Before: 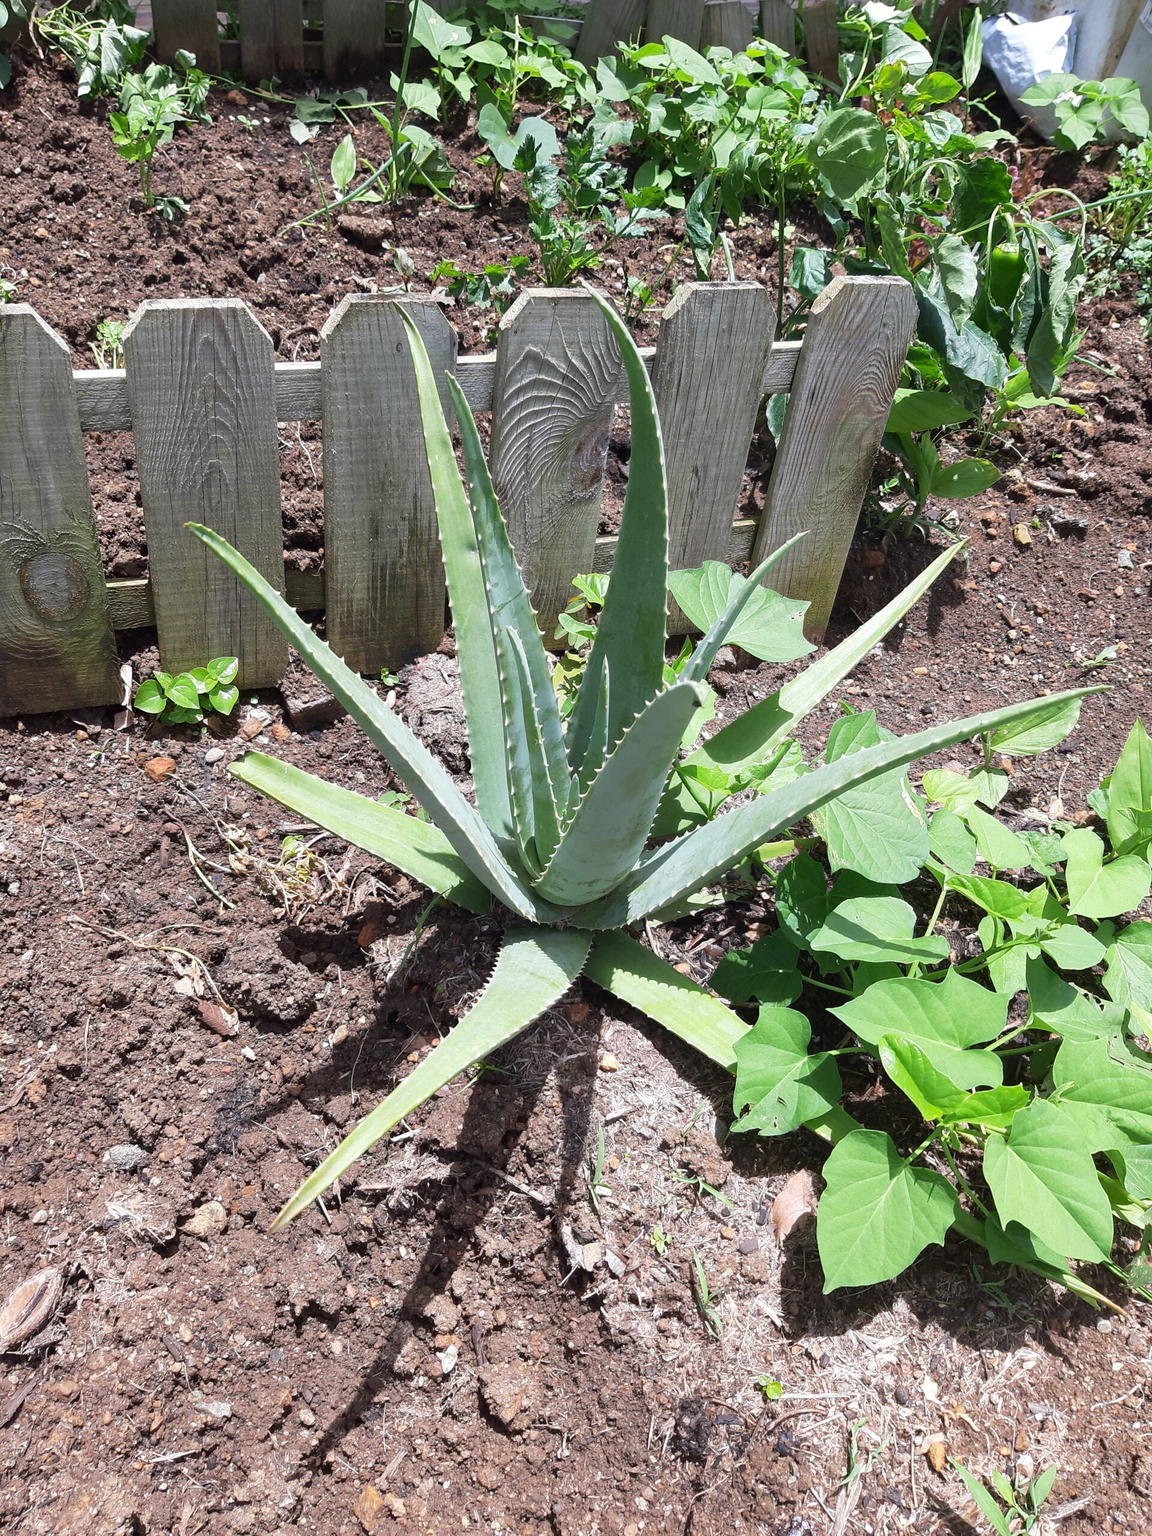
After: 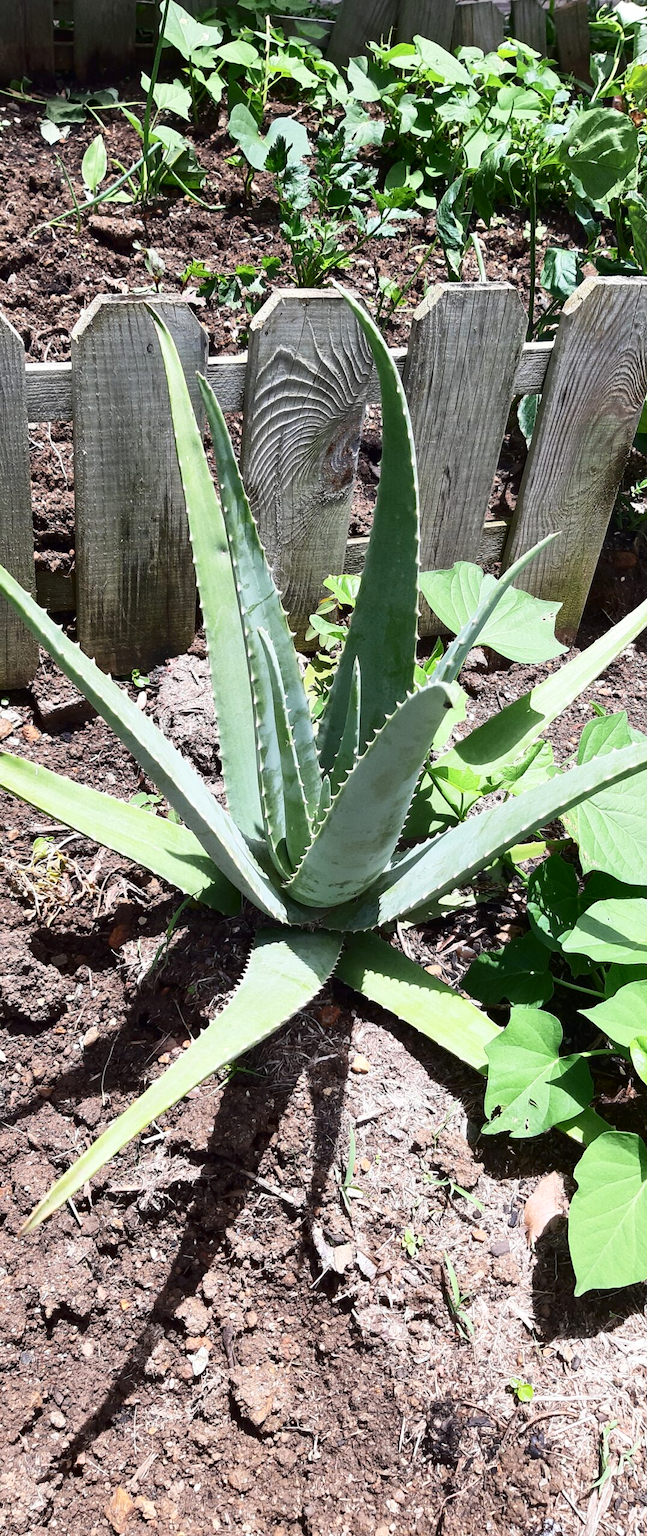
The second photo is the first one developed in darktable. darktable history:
crop: left 21.674%, right 22.086%
contrast brightness saturation: contrast 0.28
